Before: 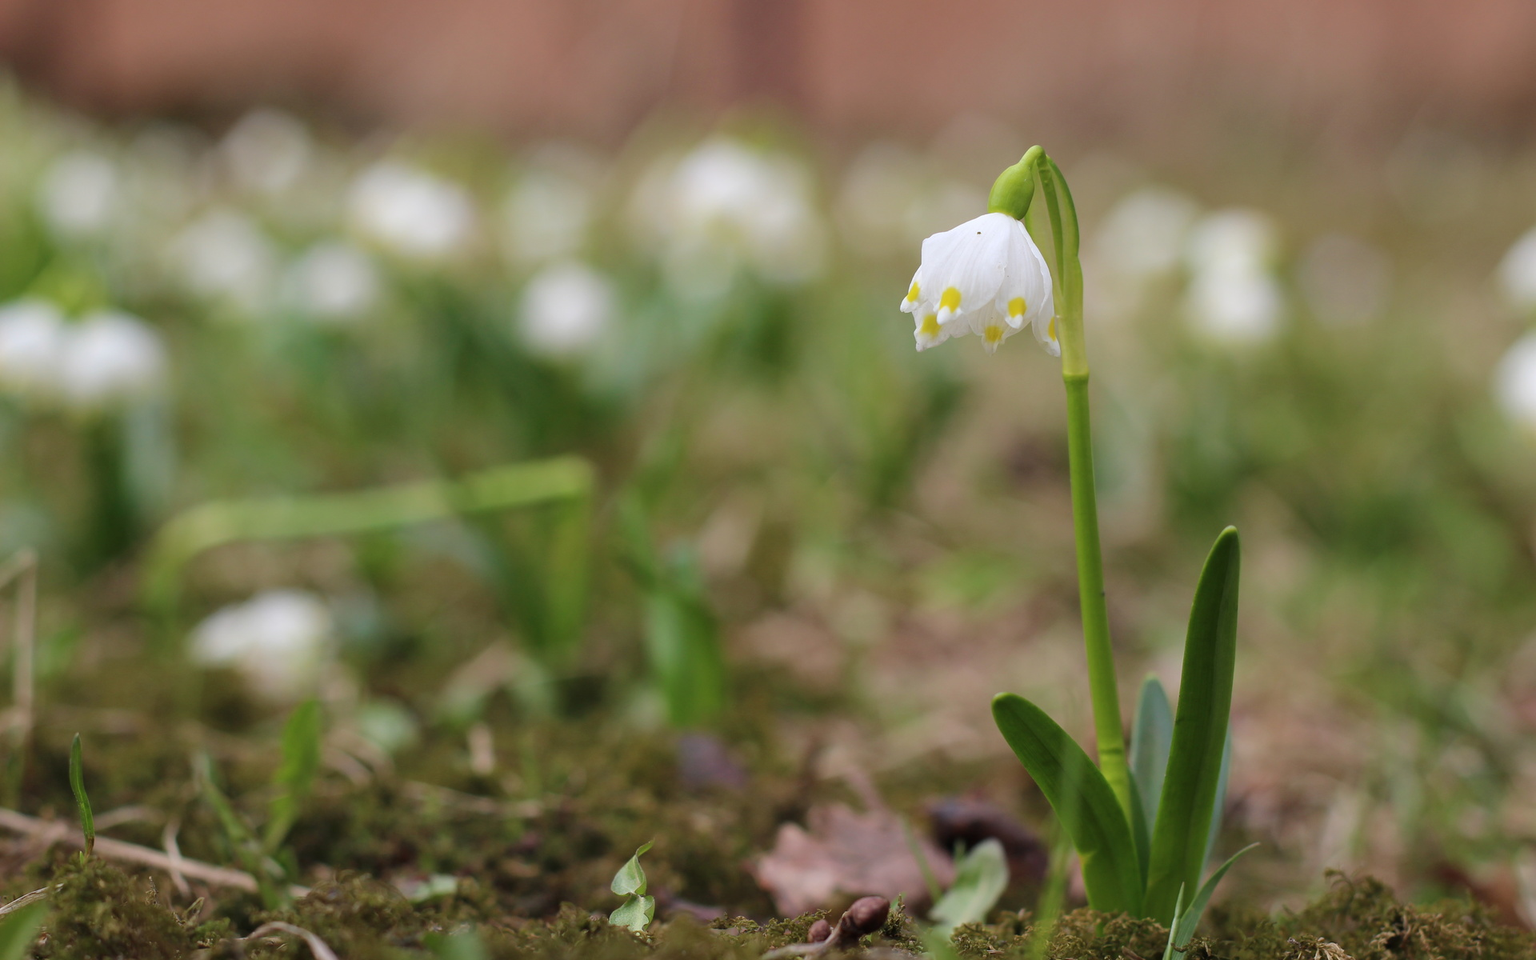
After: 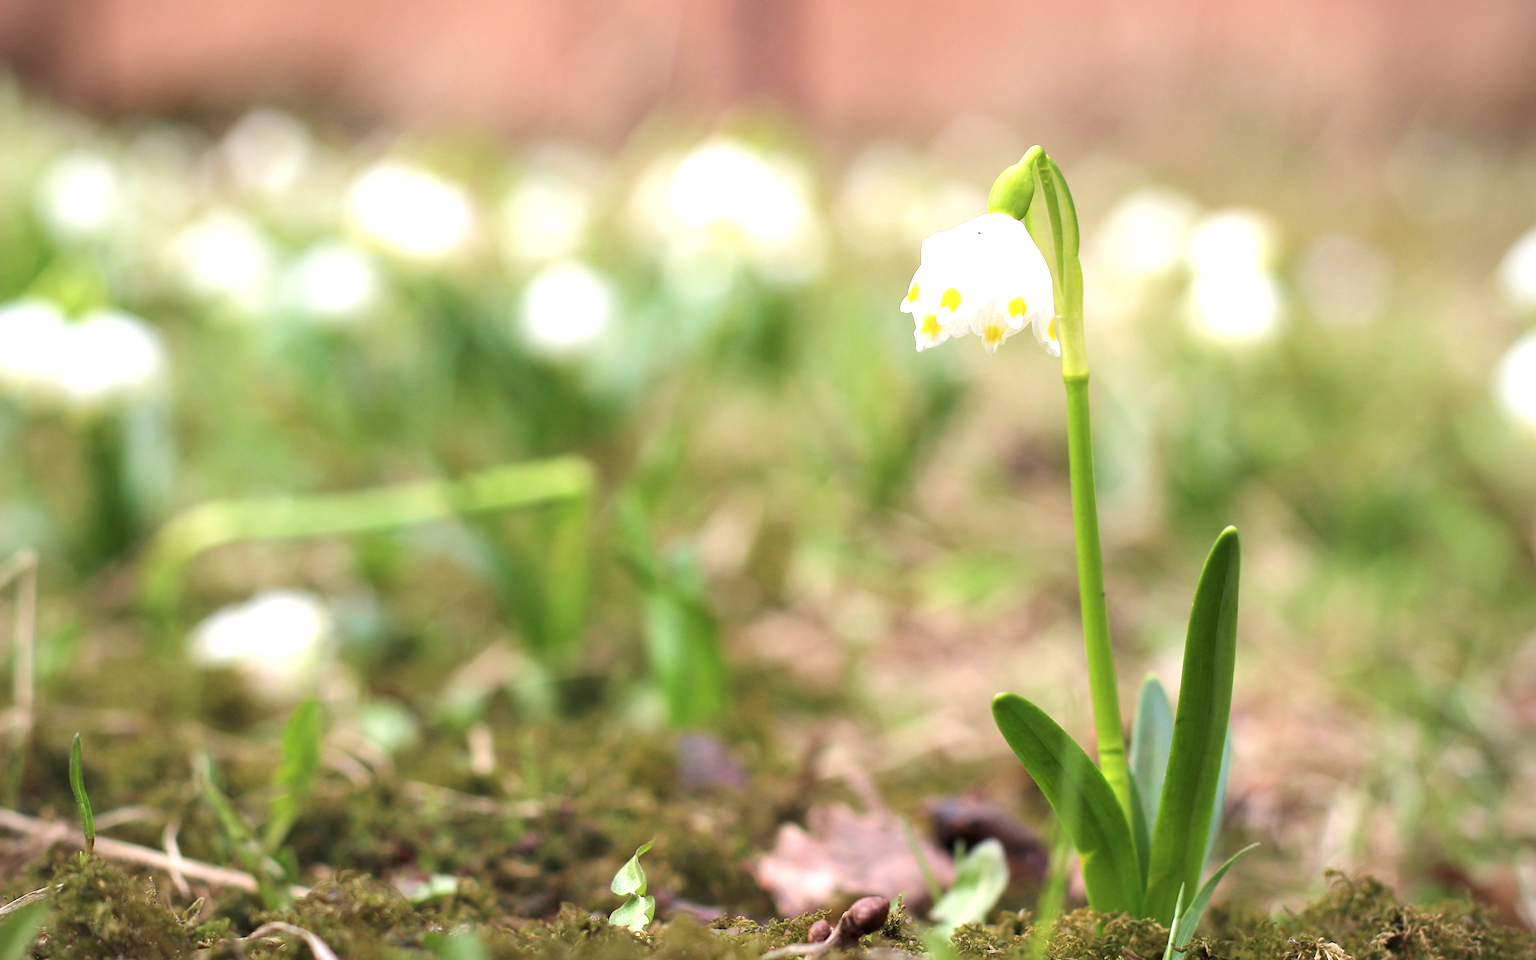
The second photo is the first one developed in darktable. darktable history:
vignetting: fall-off start 91.22%, brightness -0.576, saturation -0.249, center (-0.01, 0)
exposure: black level correction 0.002, exposure 1.302 EV, compensate highlight preservation false
